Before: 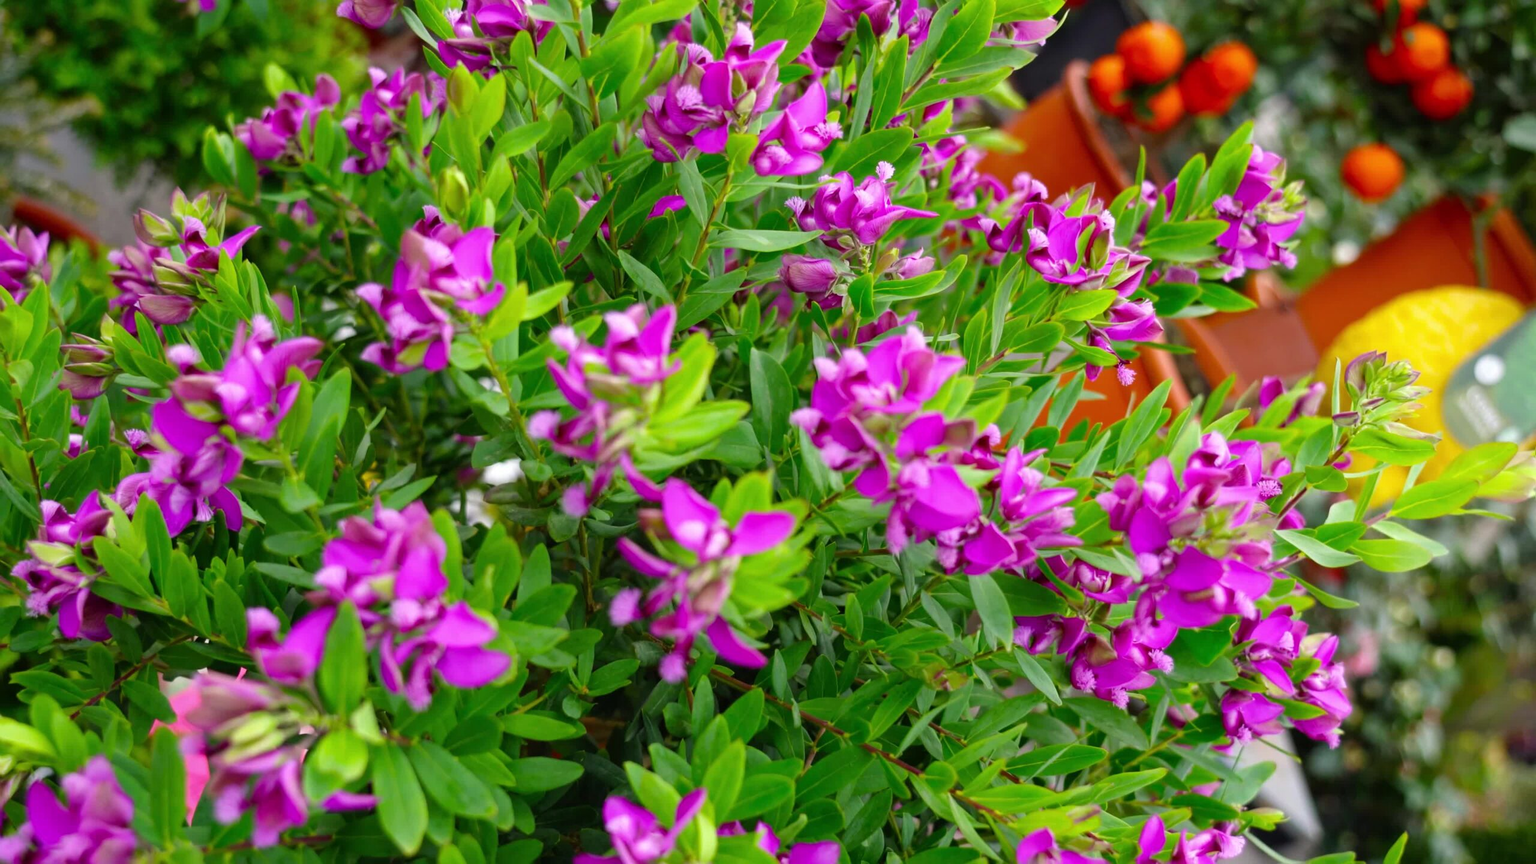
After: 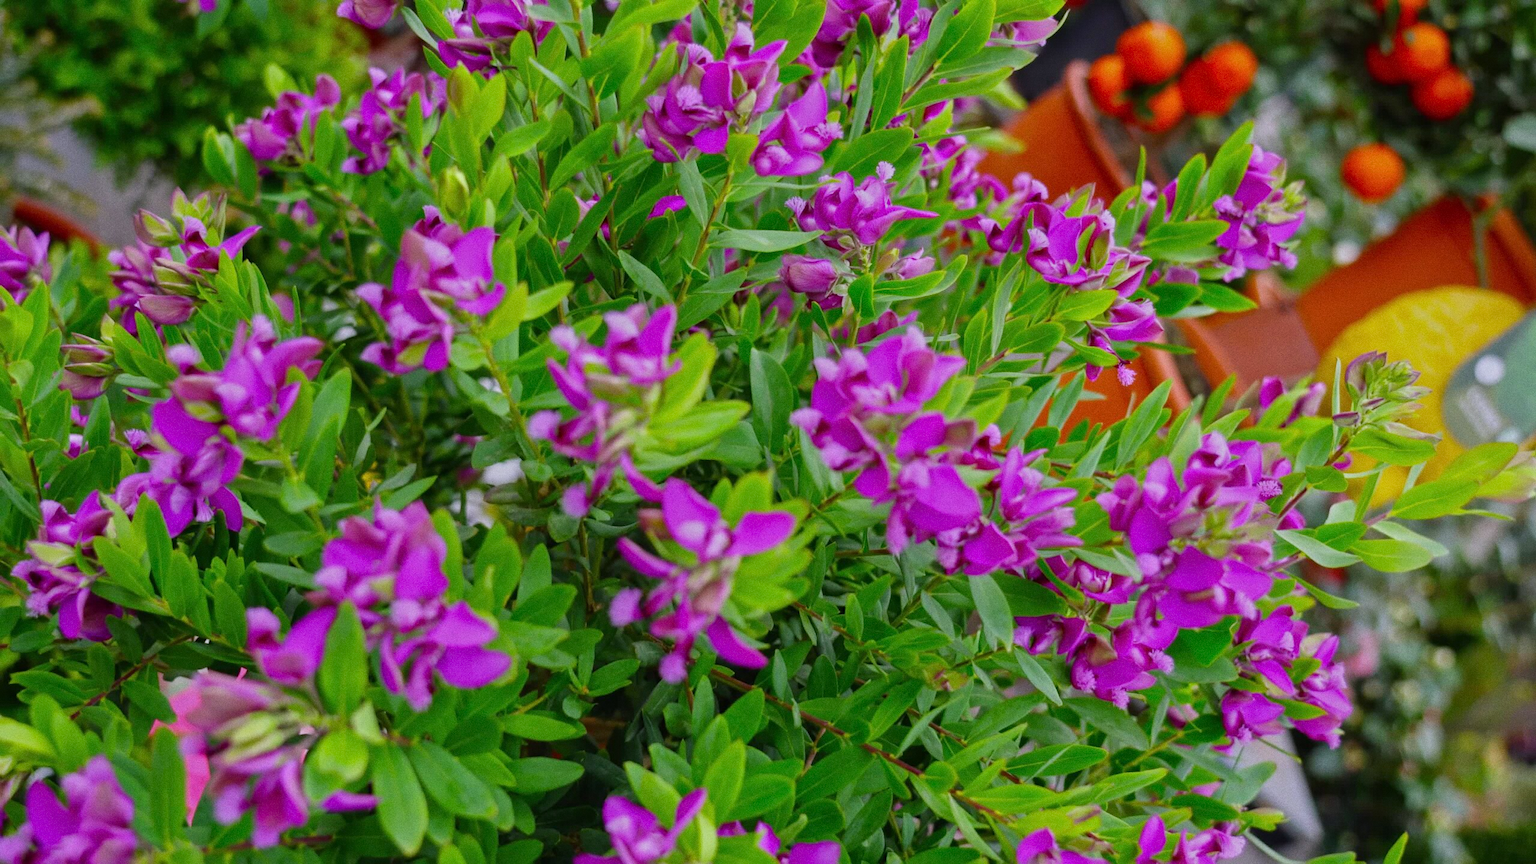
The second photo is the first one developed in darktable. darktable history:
grain: coarseness 0.09 ISO
tone equalizer: -8 EV -0.002 EV, -7 EV 0.005 EV, -6 EV -0.008 EV, -5 EV 0.007 EV, -4 EV -0.042 EV, -3 EV -0.233 EV, -2 EV -0.662 EV, -1 EV -0.983 EV, +0 EV -0.969 EV, smoothing diameter 2%, edges refinement/feathering 20, mask exposure compensation -1.57 EV, filter diffusion 5
white balance: red 1.004, blue 1.096
